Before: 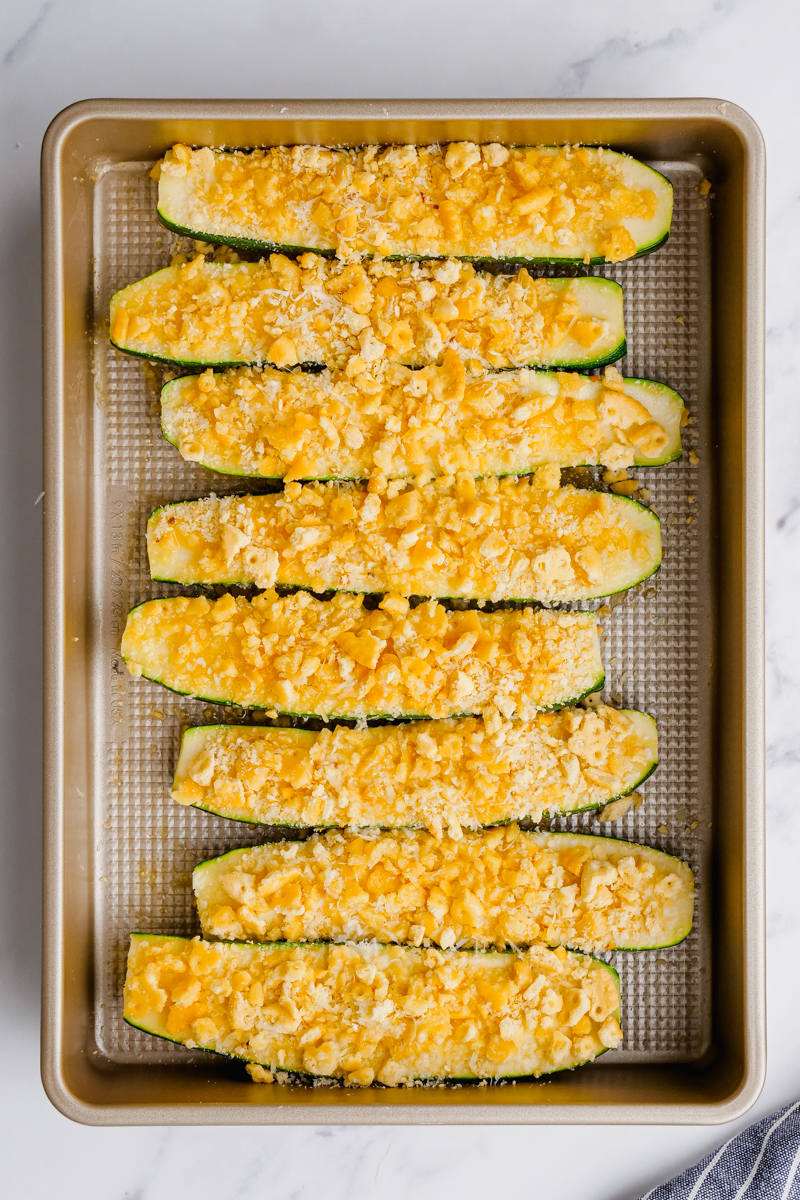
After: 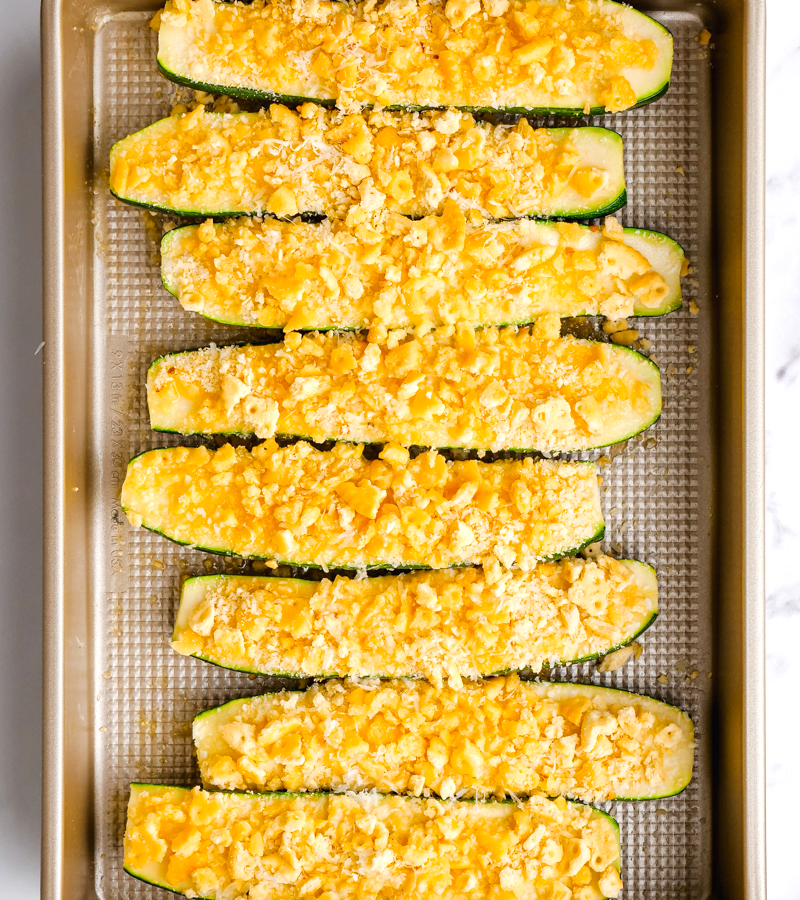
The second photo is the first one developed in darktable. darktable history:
crop and rotate: top 12.5%, bottom 12.5%
exposure: exposure 0.367 EV, compensate highlight preservation false
